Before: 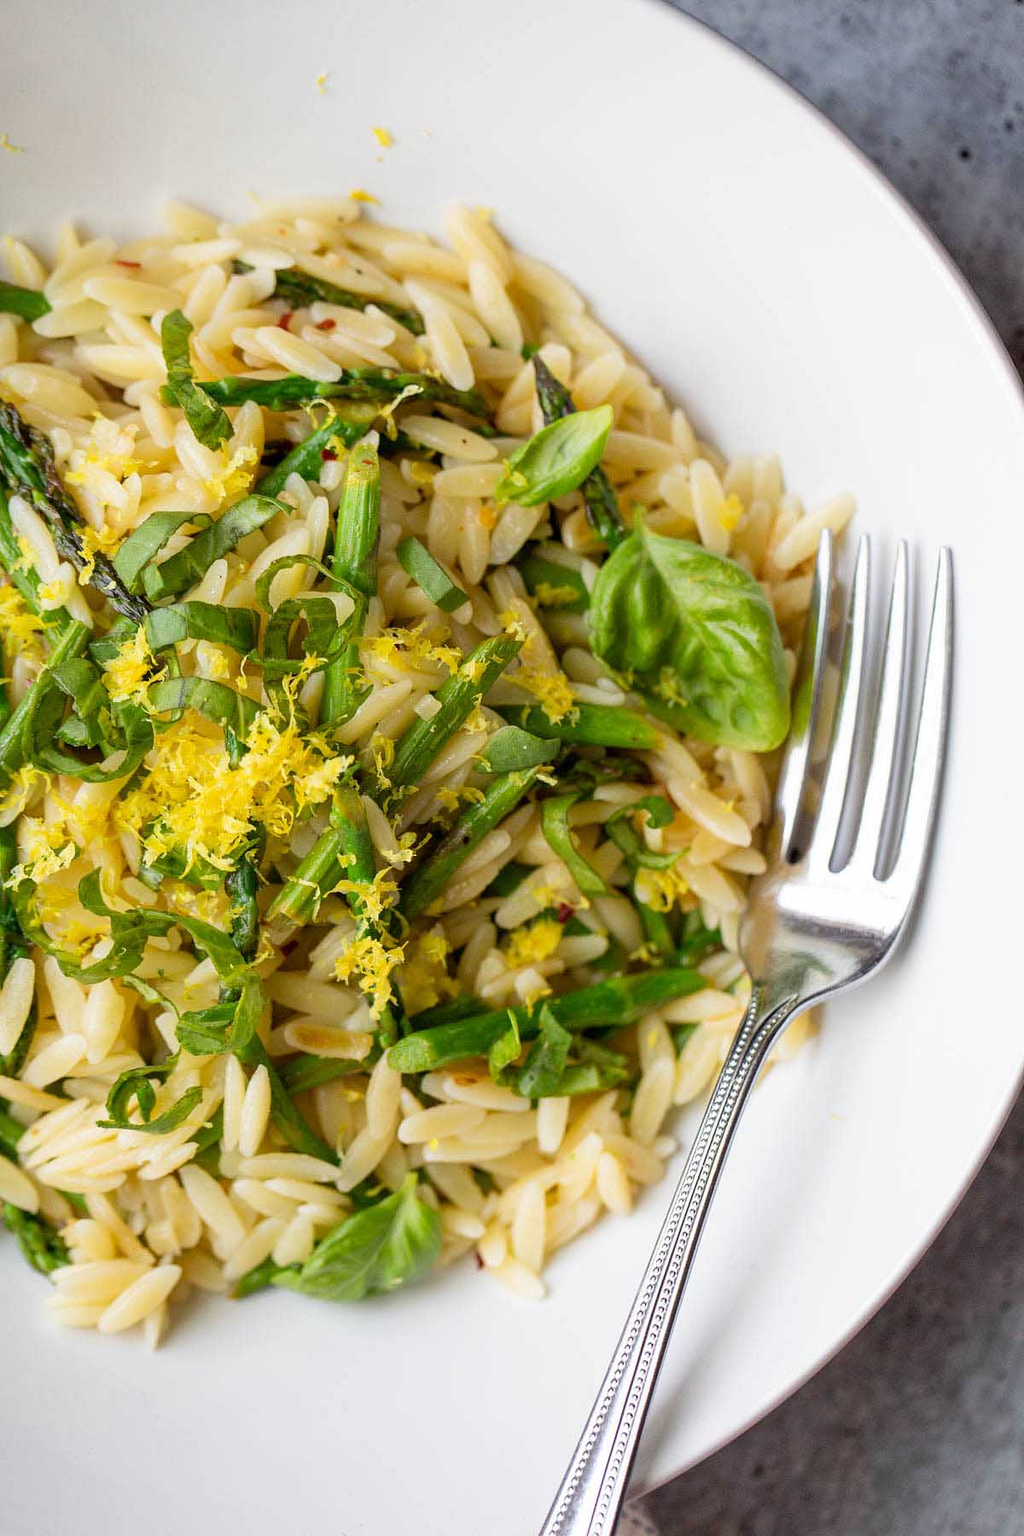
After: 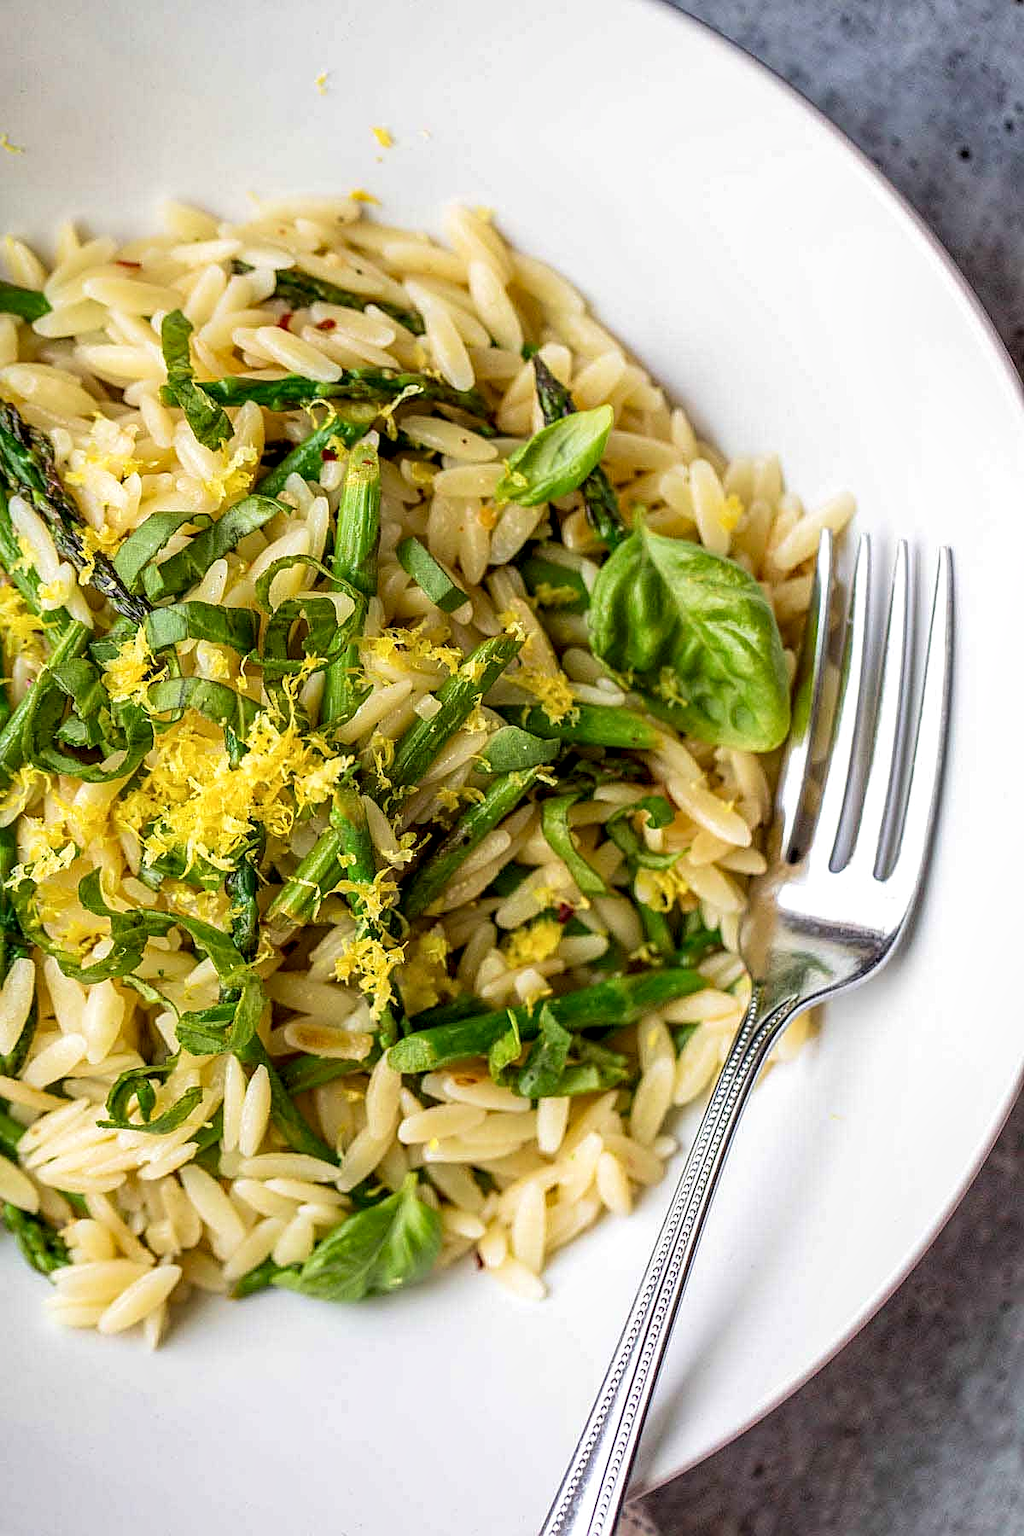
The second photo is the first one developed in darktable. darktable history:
sharpen: on, module defaults
velvia: on, module defaults
local contrast: detail 142%
